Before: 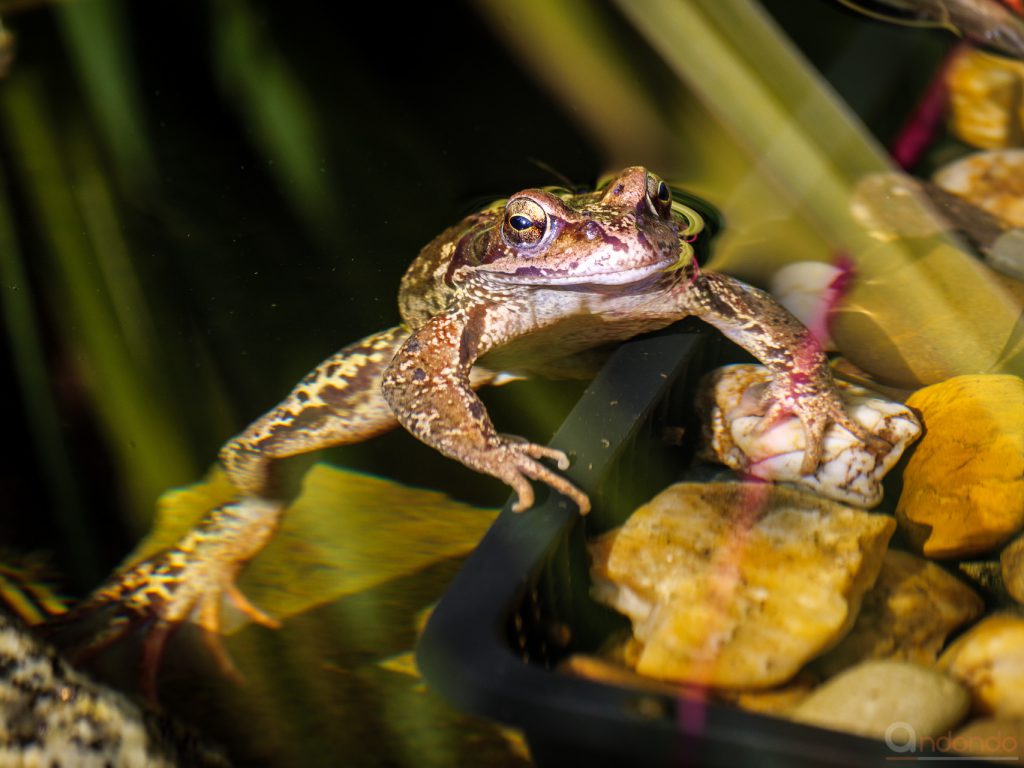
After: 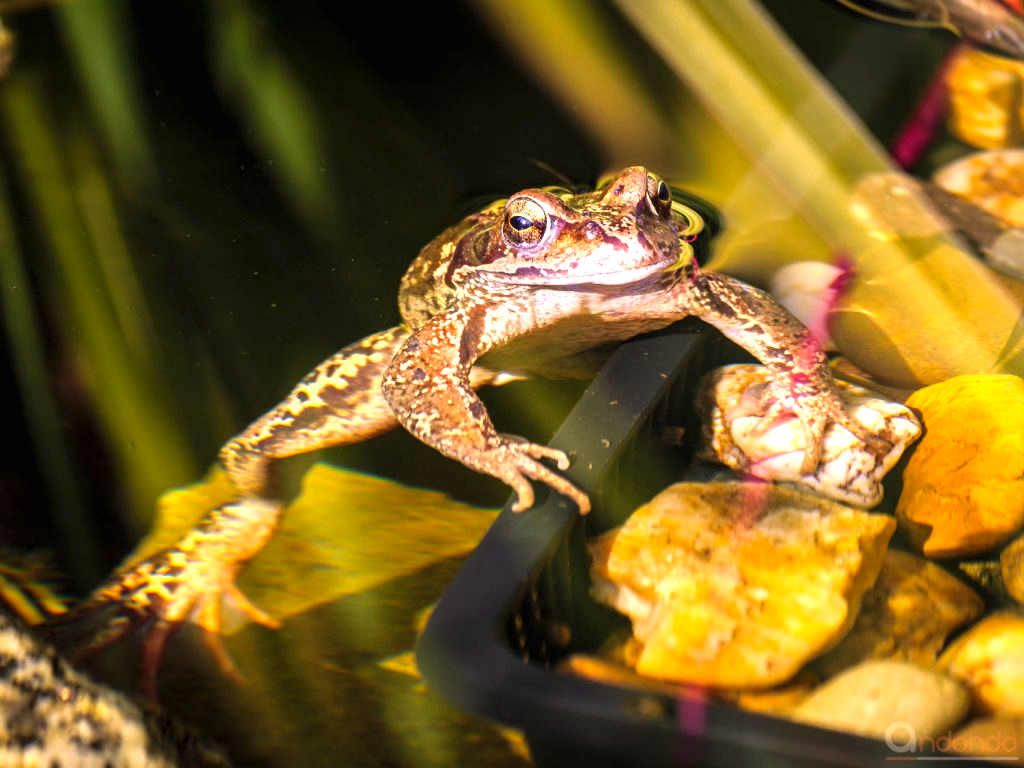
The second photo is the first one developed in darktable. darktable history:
exposure: black level correction 0, exposure 0.953 EV, compensate highlight preservation false
color correction: highlights a* 11.82, highlights b* 11.58
